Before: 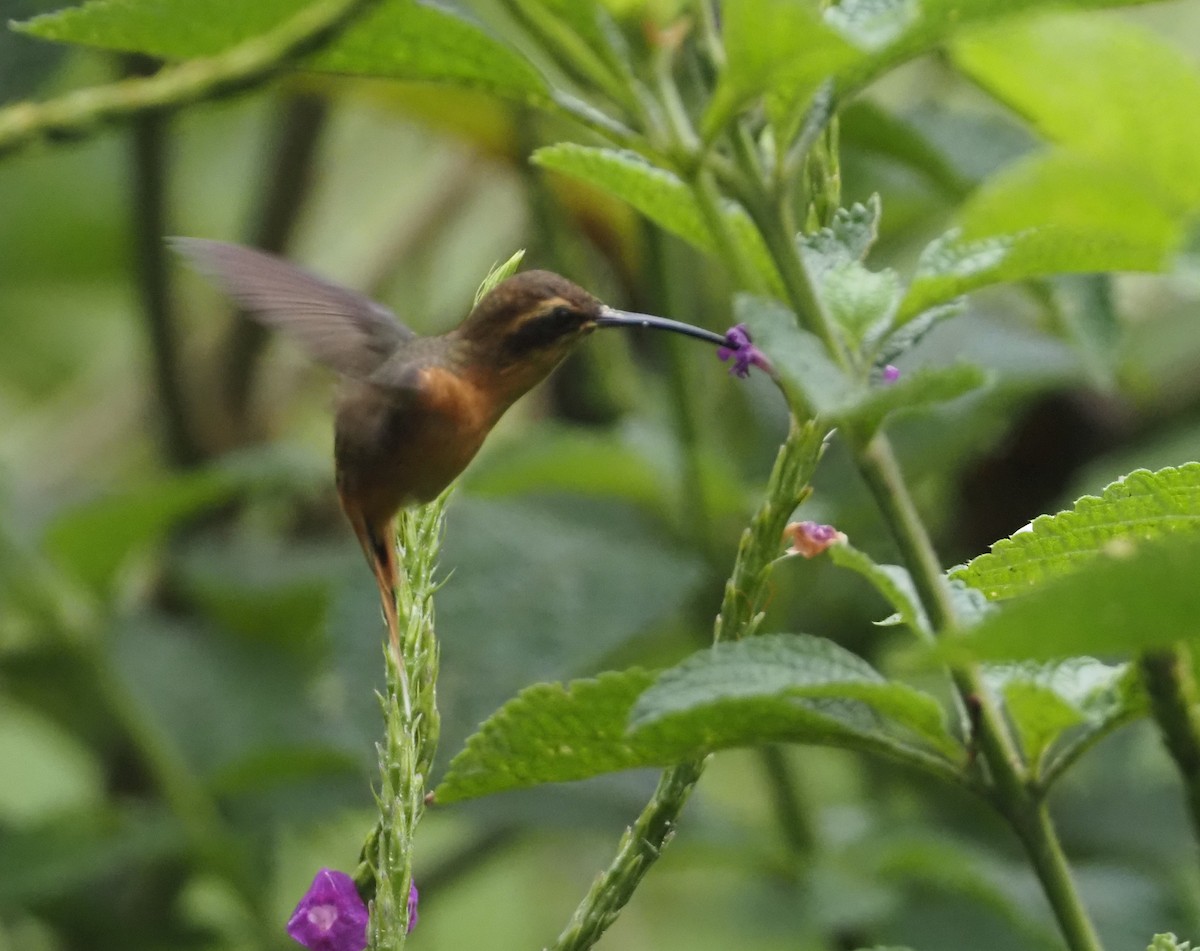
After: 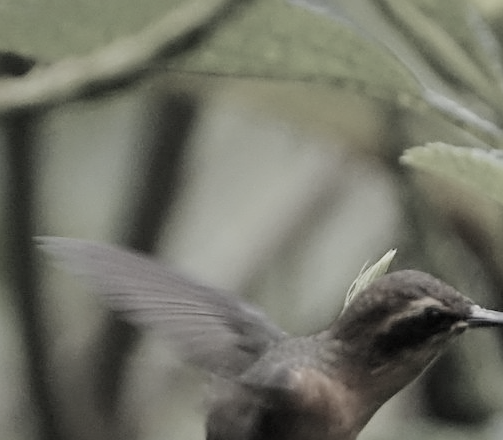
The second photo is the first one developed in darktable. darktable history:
exposure: exposure 0.2 EV, compensate highlight preservation false
crop and rotate: left 10.817%, top 0.062%, right 47.194%, bottom 53.626%
color correction: saturation 0.2
filmic rgb: black relative exposure -7.65 EV, white relative exposure 4.56 EV, hardness 3.61
color zones: curves: ch1 [(0.239, 0.552) (0.75, 0.5)]; ch2 [(0.25, 0.462) (0.749, 0.457)], mix 25.94%
sharpen: on, module defaults
